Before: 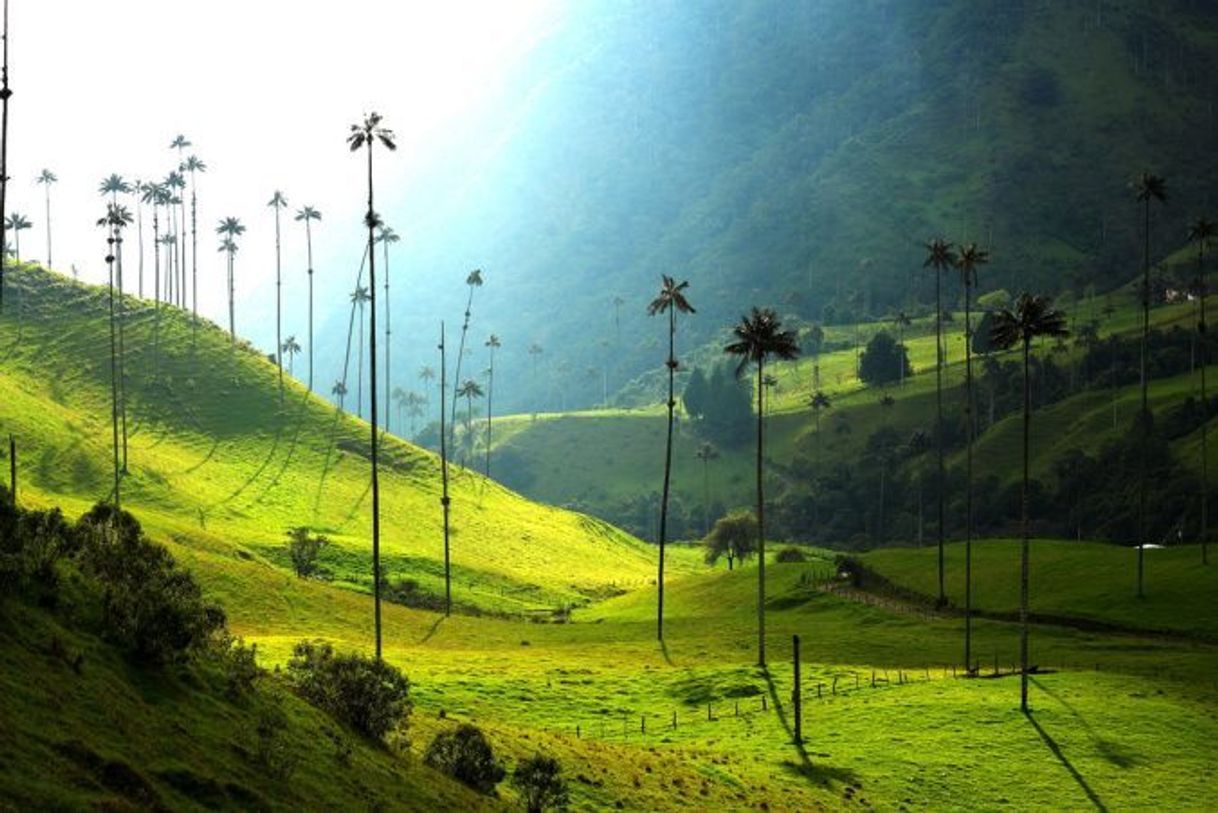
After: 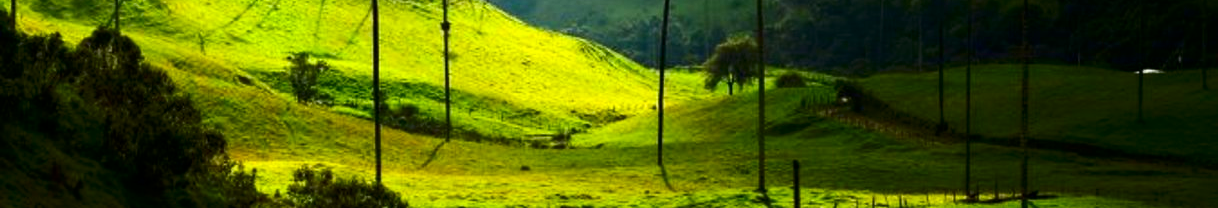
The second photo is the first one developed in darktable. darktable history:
contrast brightness saturation: contrast 0.191, brightness -0.112, saturation 0.211
crop and rotate: top 58.578%, bottom 15.728%
